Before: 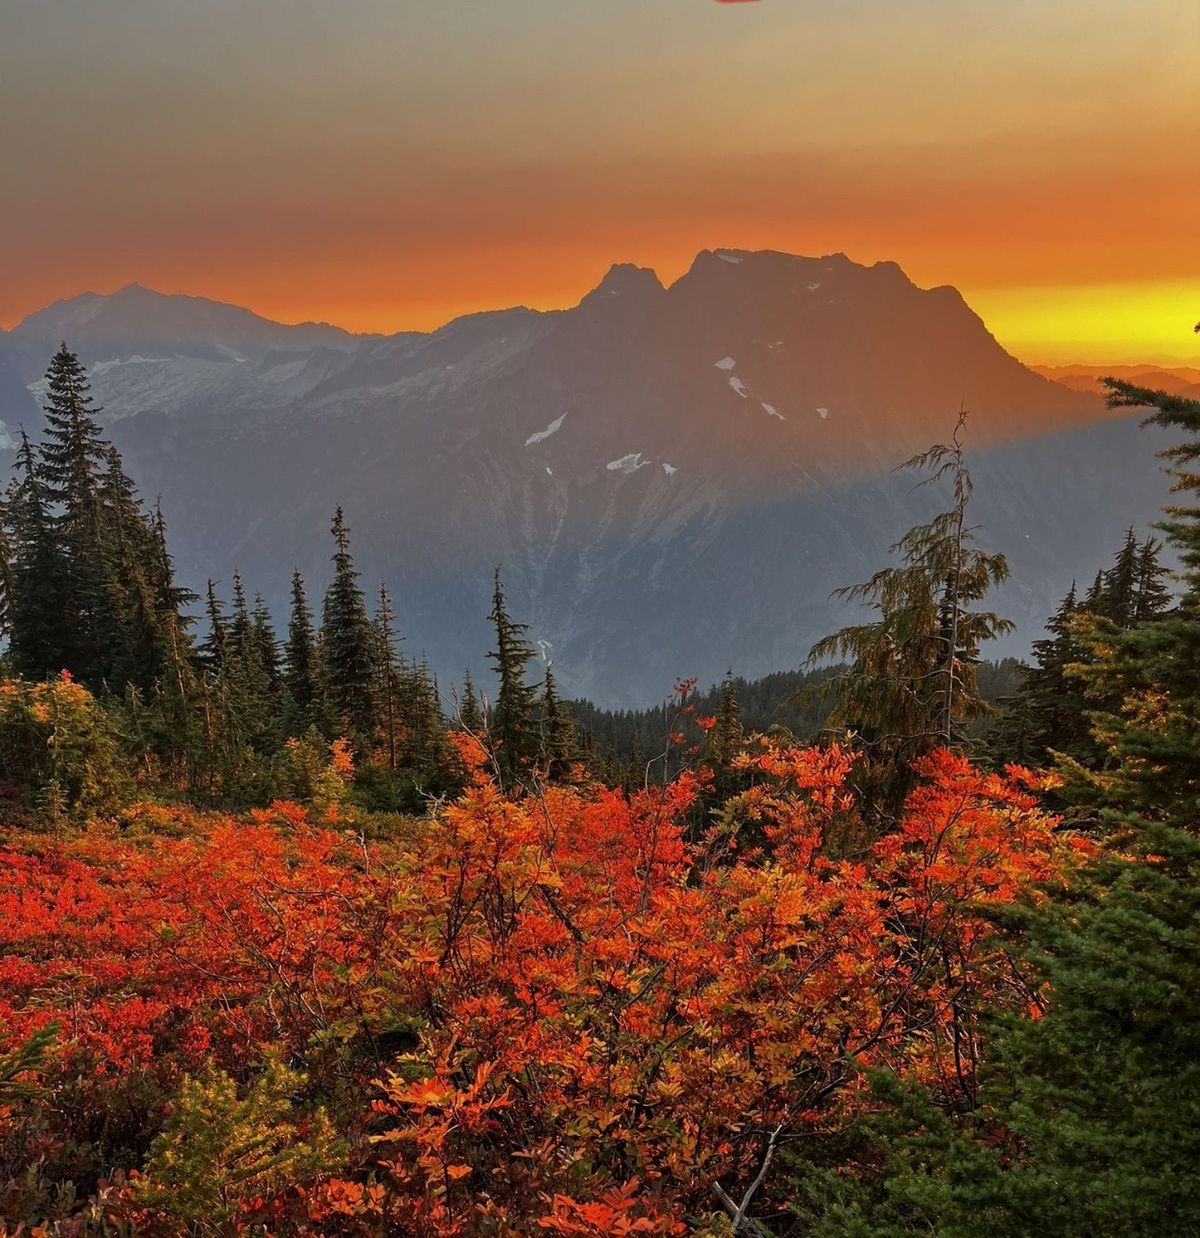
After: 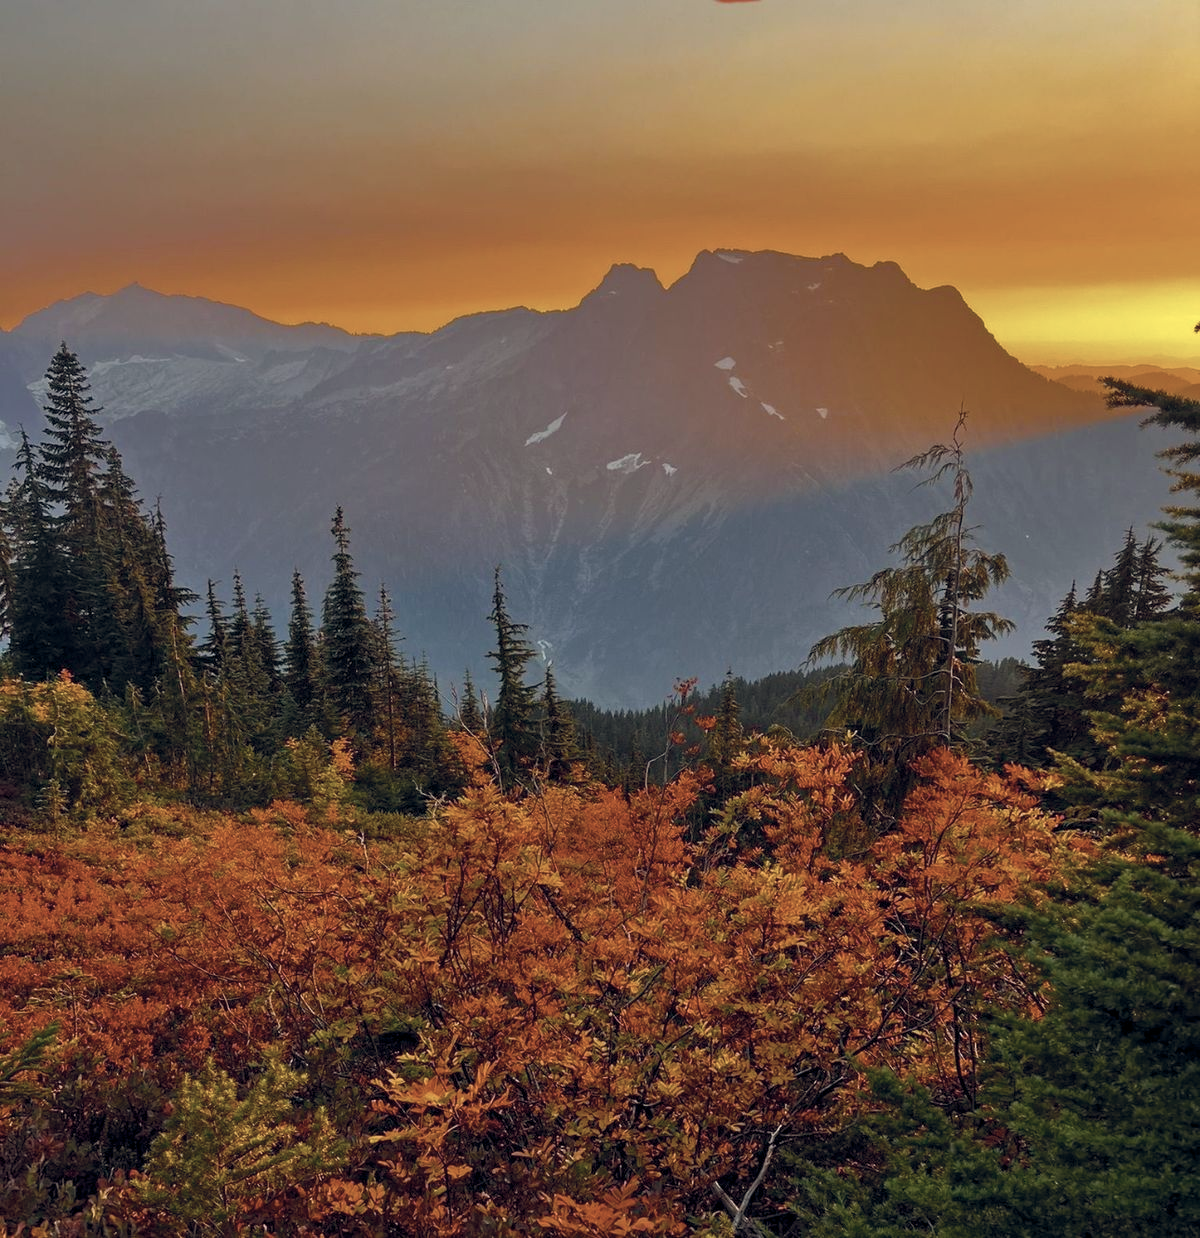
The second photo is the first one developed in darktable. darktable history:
color balance rgb: global offset › chroma 0.129%, global offset › hue 253.94°, perceptual saturation grading › global saturation 36.525%, perceptual saturation grading › shadows 35.149%, global vibrance 50.793%
exposure: exposure 0.081 EV, compensate highlight preservation false
color correction: highlights b* -0.037, saturation 0.488
